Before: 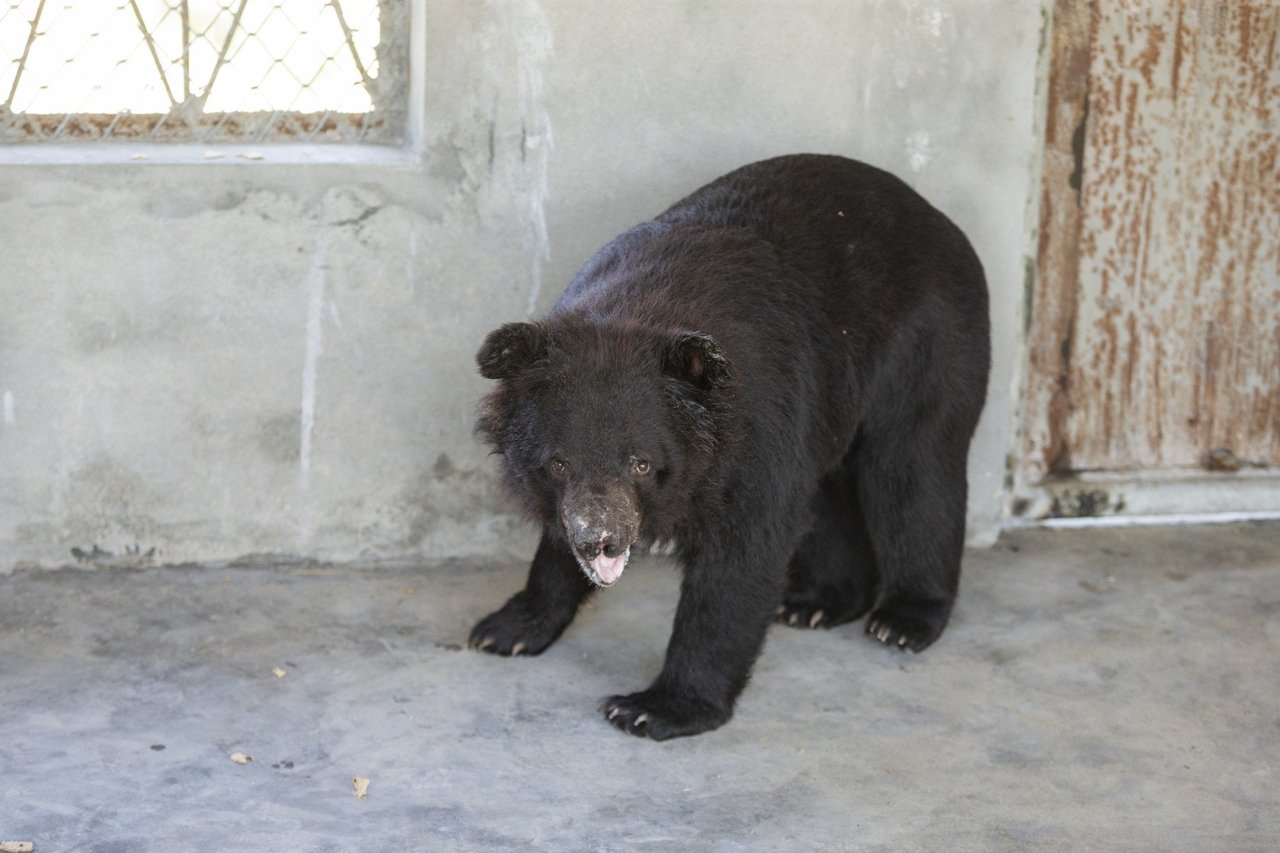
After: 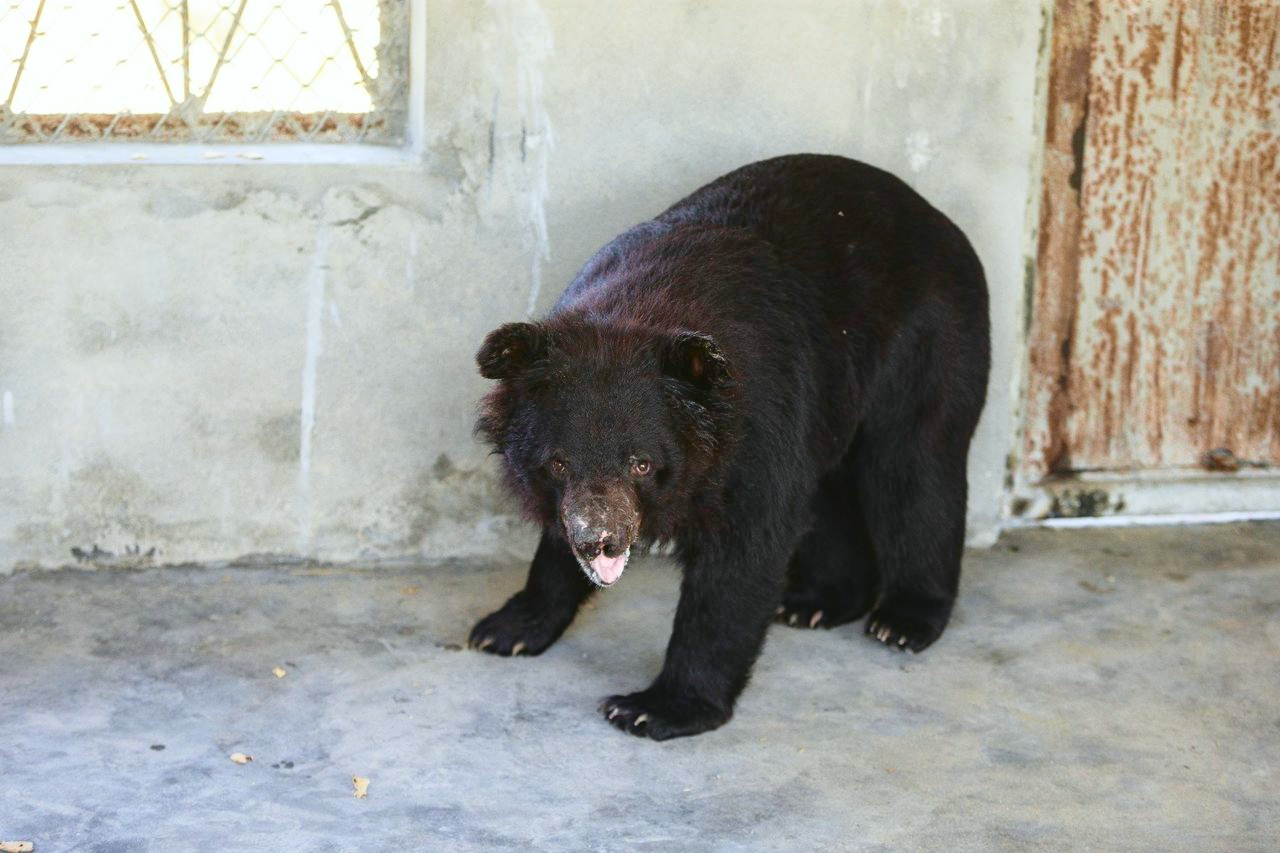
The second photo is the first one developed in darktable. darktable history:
tone curve: curves: ch0 [(0.001, 0.034) (0.115, 0.093) (0.251, 0.232) (0.382, 0.397) (0.652, 0.719) (0.802, 0.876) (1, 0.998)]; ch1 [(0, 0) (0.384, 0.324) (0.472, 0.466) (0.504, 0.5) (0.517, 0.533) (0.547, 0.564) (0.582, 0.628) (0.657, 0.727) (1, 1)]; ch2 [(0, 0) (0.278, 0.232) (0.5, 0.5) (0.531, 0.552) (0.61, 0.653) (1, 1)], color space Lab, independent channels, preserve colors none
contrast brightness saturation: contrast 0.03, brightness -0.04
